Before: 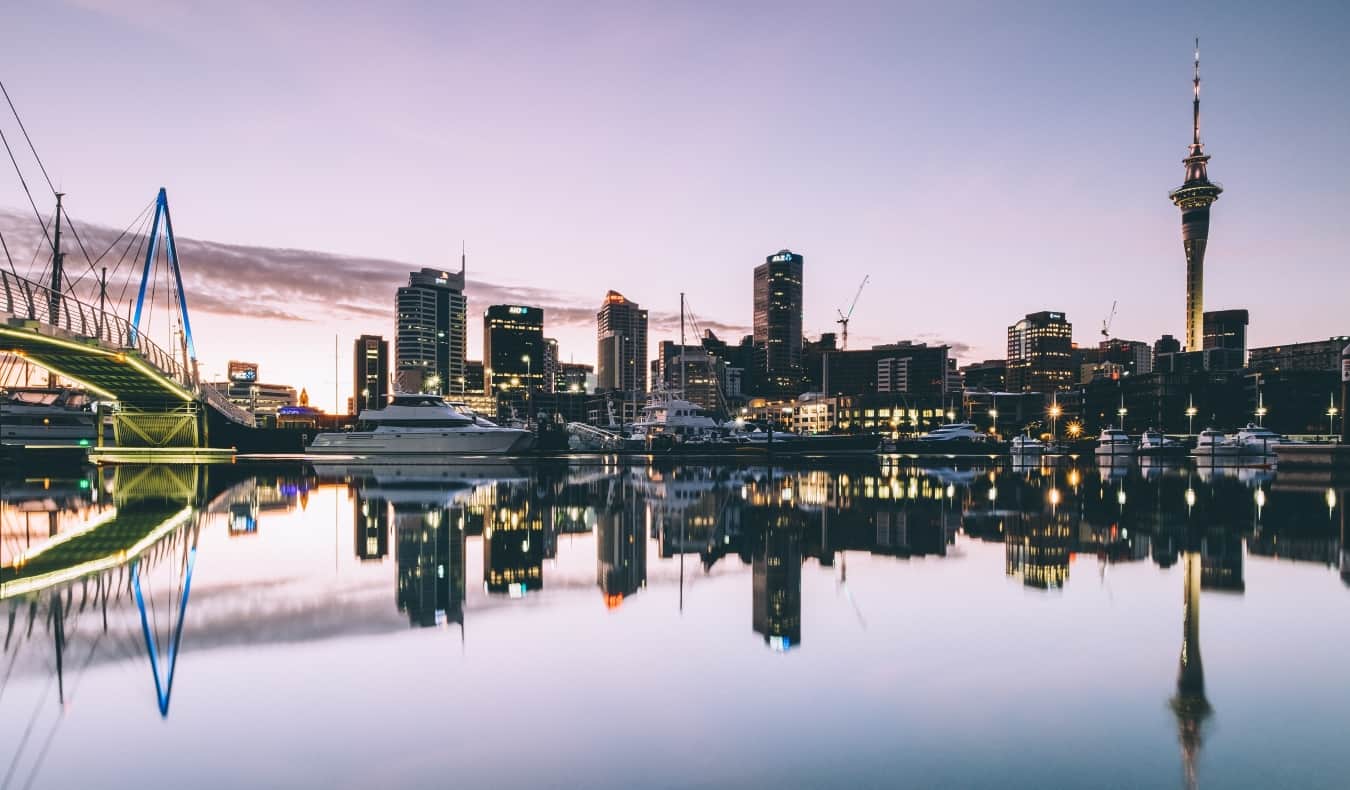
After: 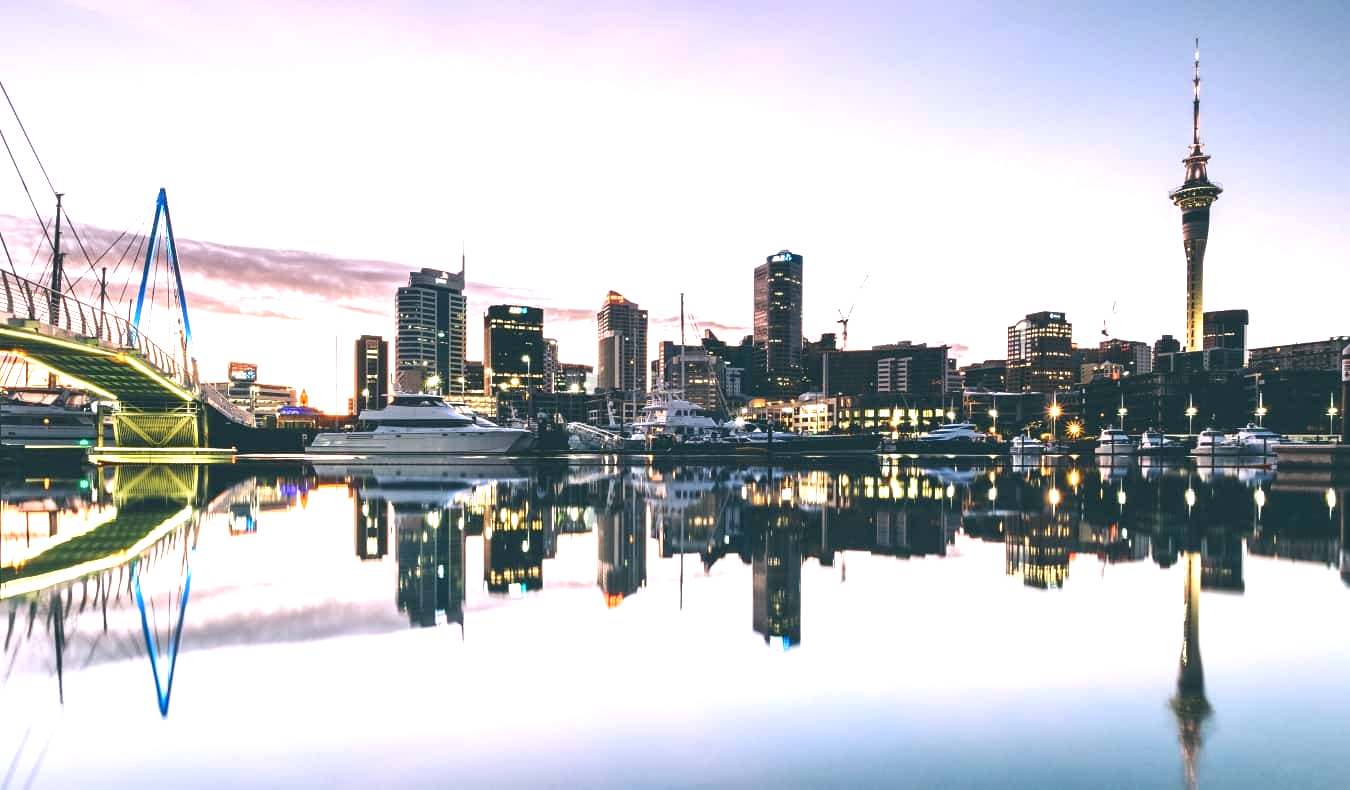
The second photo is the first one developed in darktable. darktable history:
exposure: black level correction 0.001, exposure 0.955 EV, compensate exposure bias true, compensate highlight preservation false
white balance: red 1, blue 1
